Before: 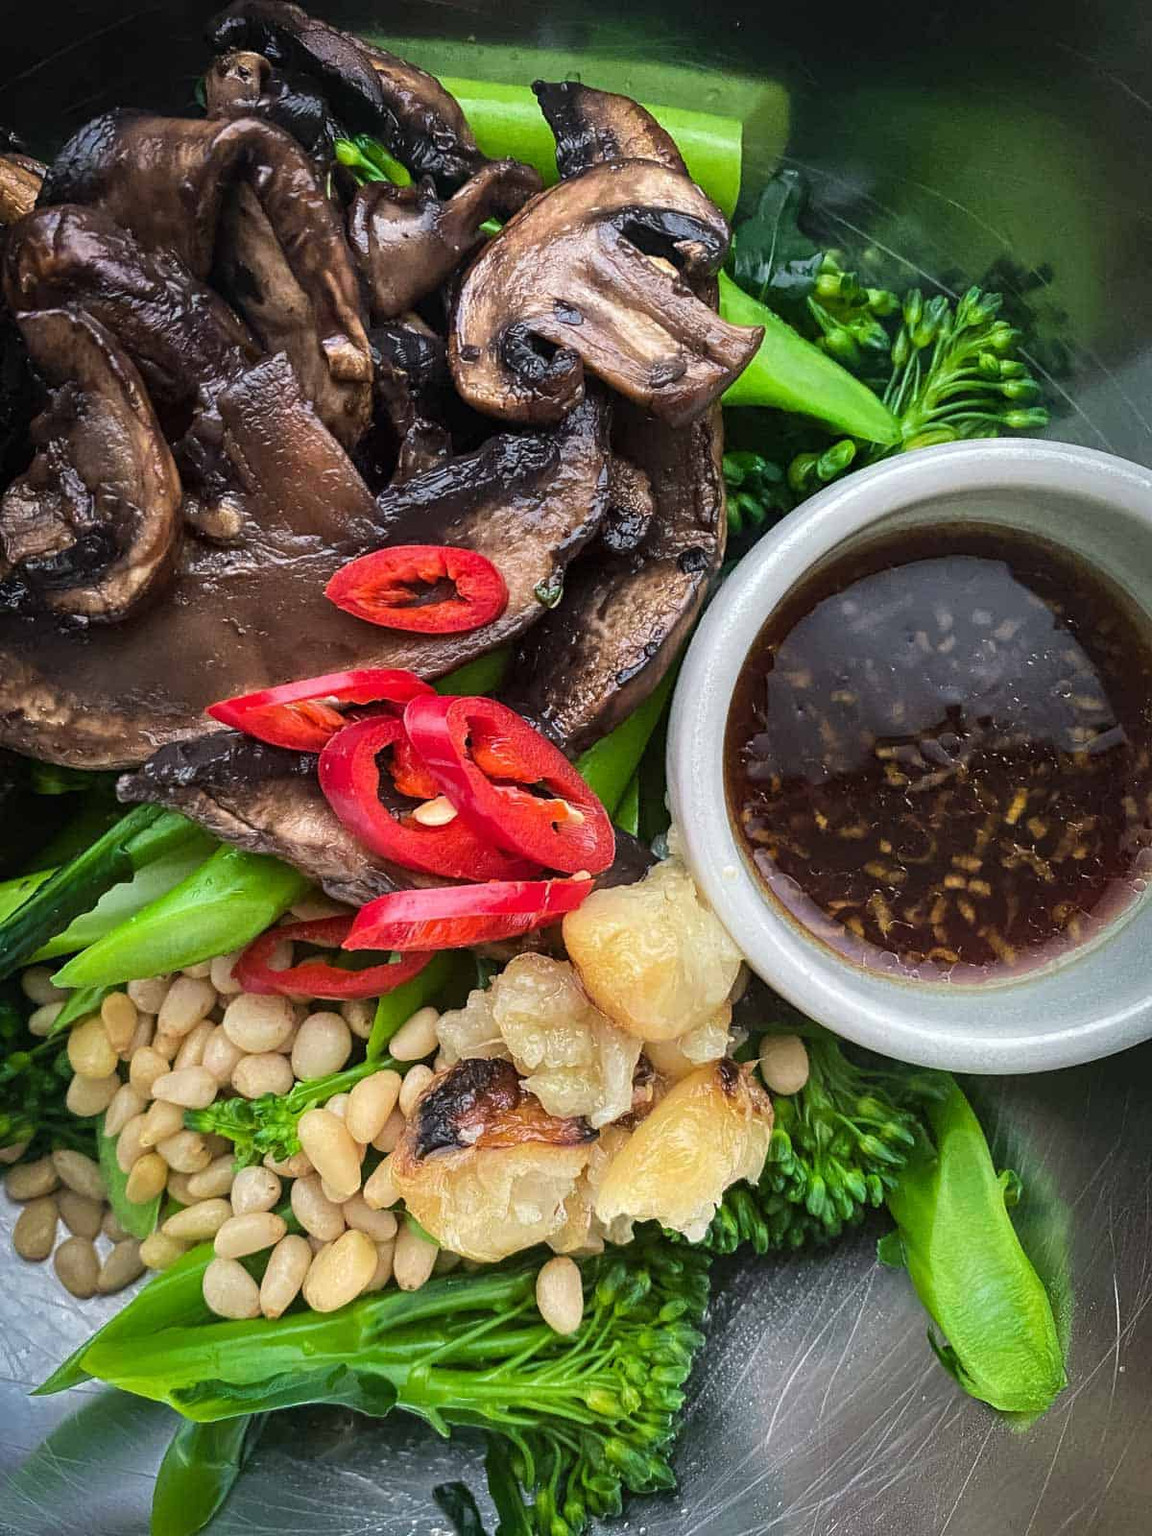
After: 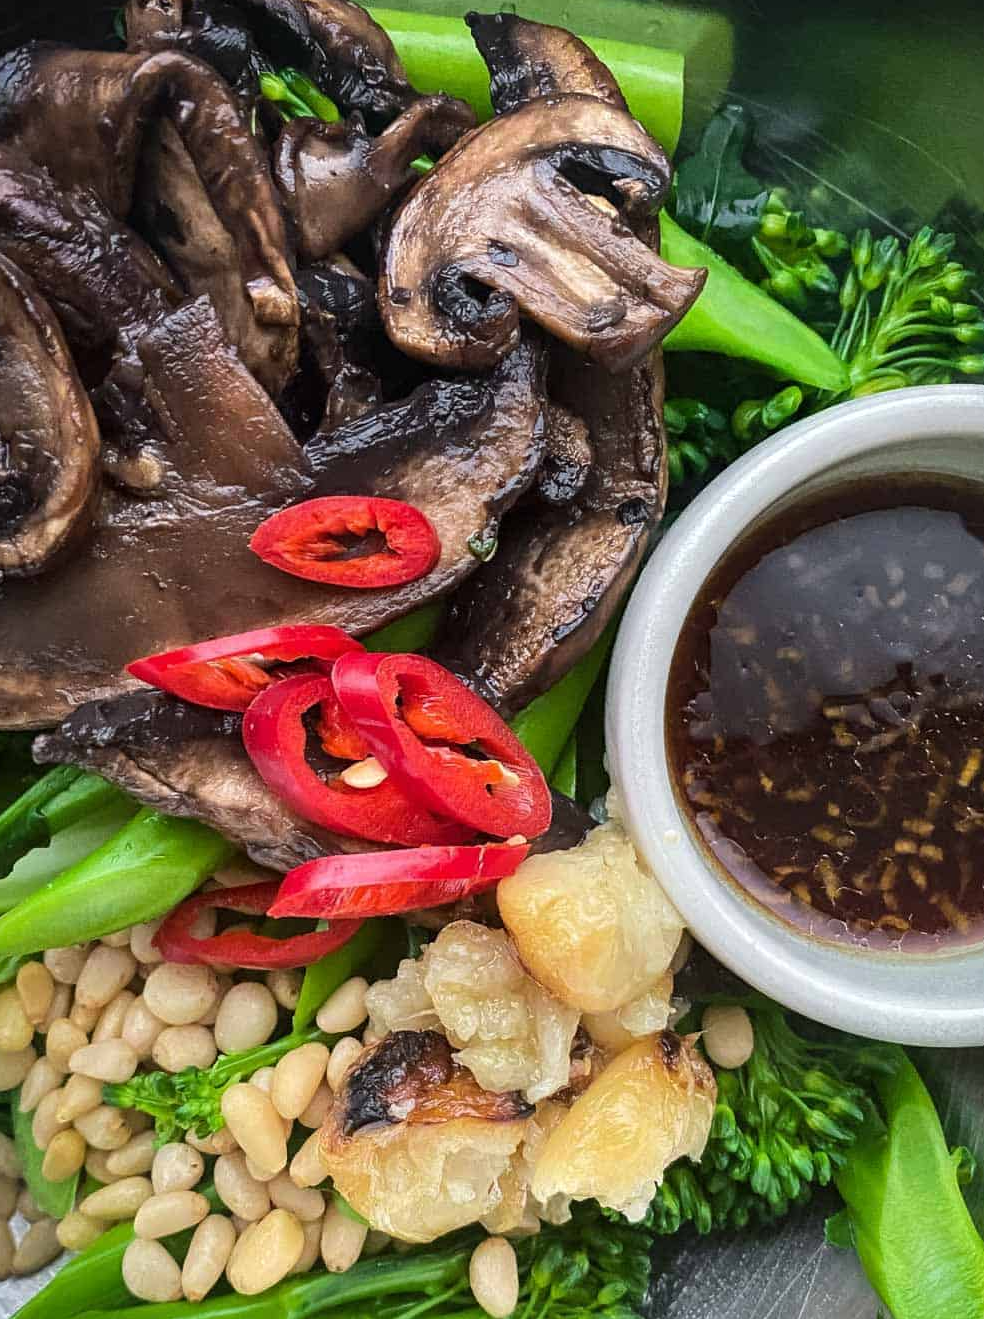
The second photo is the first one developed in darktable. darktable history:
crop and rotate: left 7.456%, top 4.613%, right 10.541%, bottom 12.935%
tone equalizer: on, module defaults
